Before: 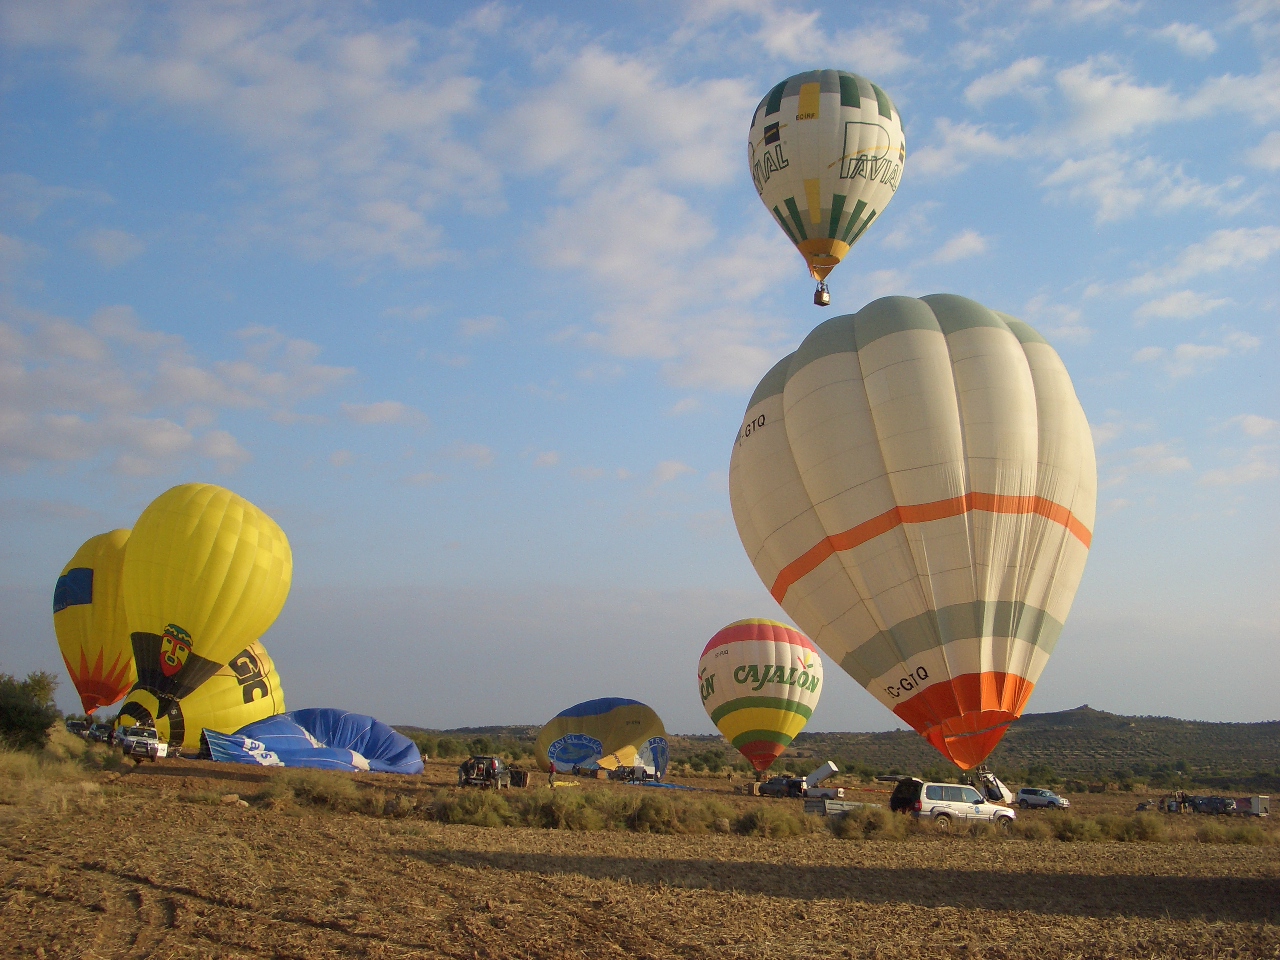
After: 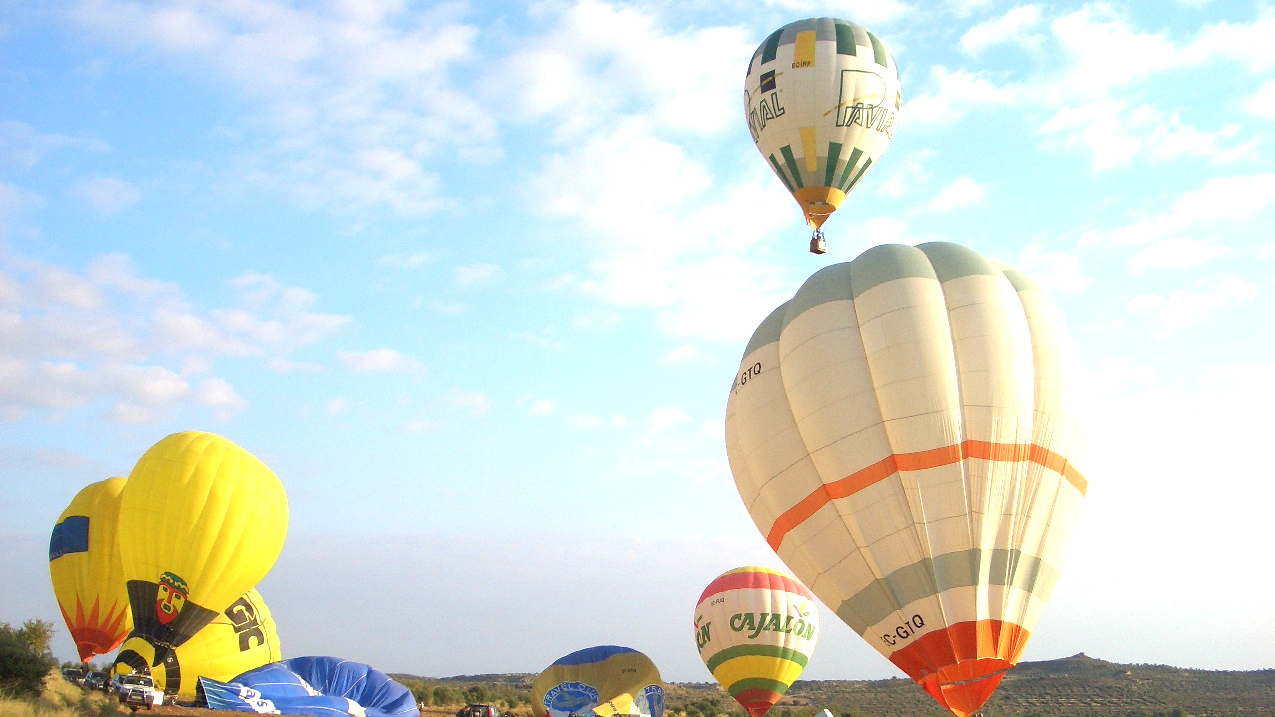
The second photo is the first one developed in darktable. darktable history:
crop: left 0.387%, top 5.469%, bottom 19.809%
exposure: black level correction 0, exposure 1.2 EV, compensate exposure bias true, compensate highlight preservation false
